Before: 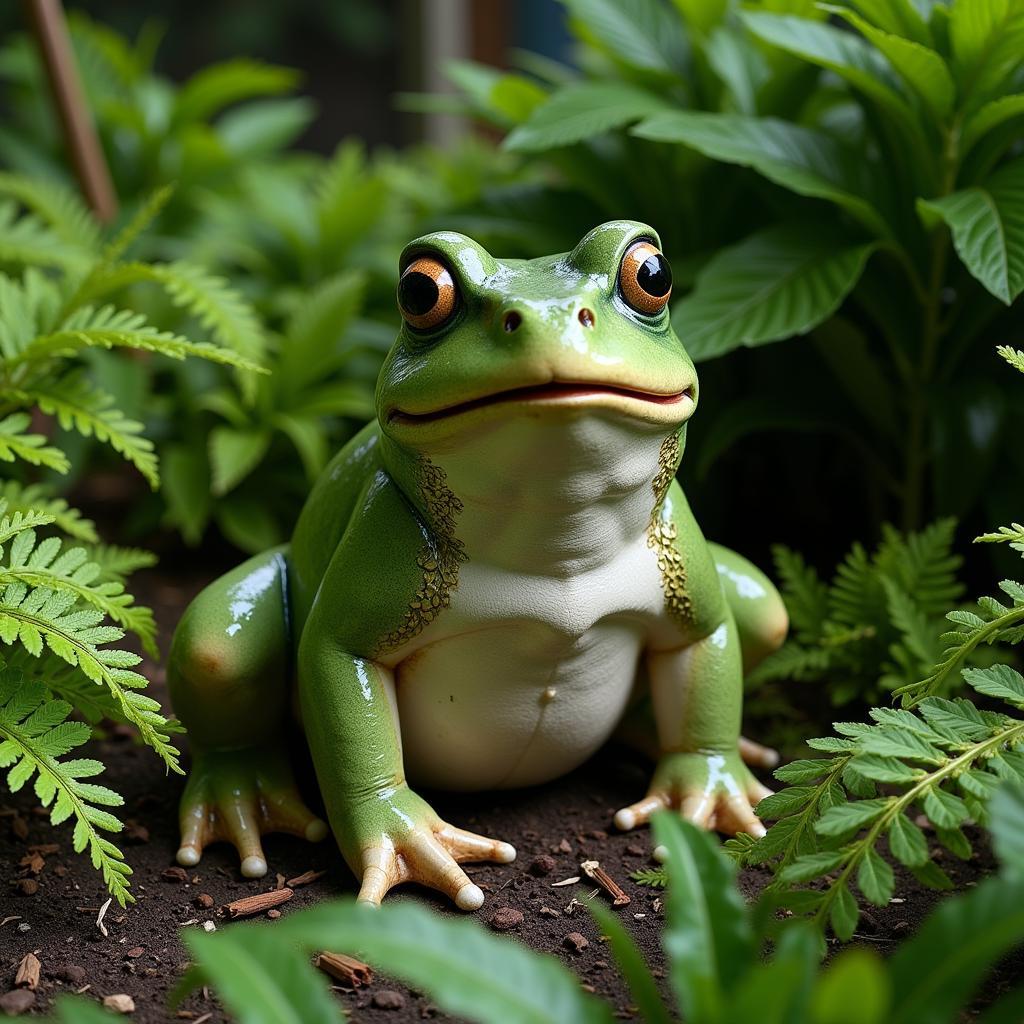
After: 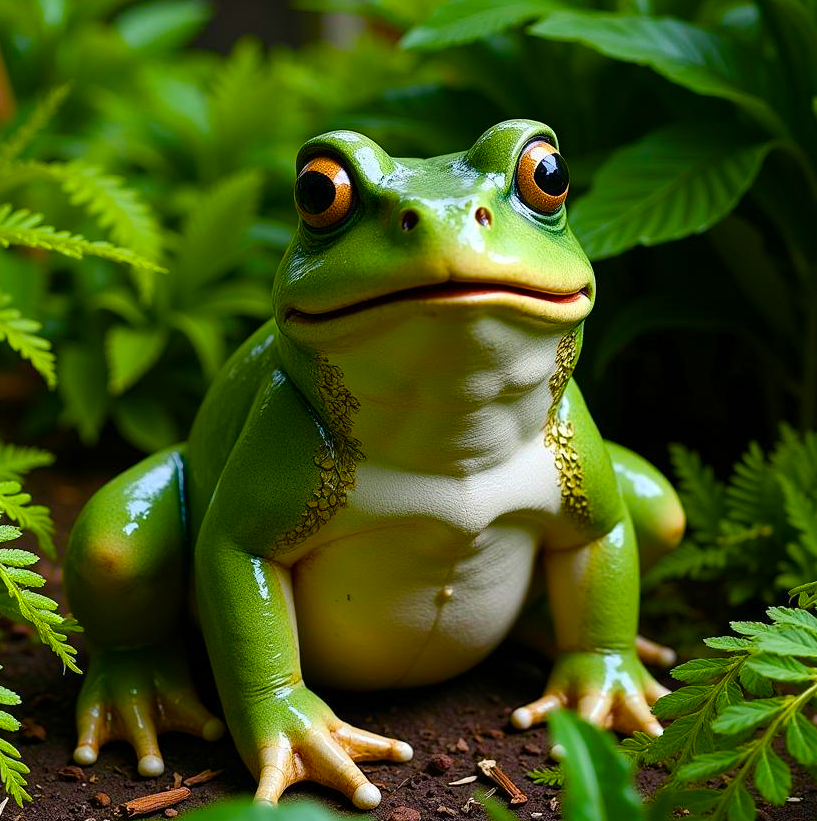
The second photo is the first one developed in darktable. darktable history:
crop and rotate: left 10.063%, top 9.876%, right 10.056%, bottom 9.873%
tone equalizer: edges refinement/feathering 500, mask exposure compensation -1.57 EV, preserve details no
color balance rgb: perceptual saturation grading › global saturation 20%, perceptual saturation grading › highlights -25.789%, perceptual saturation grading › shadows 25.572%, global vibrance 59.774%
